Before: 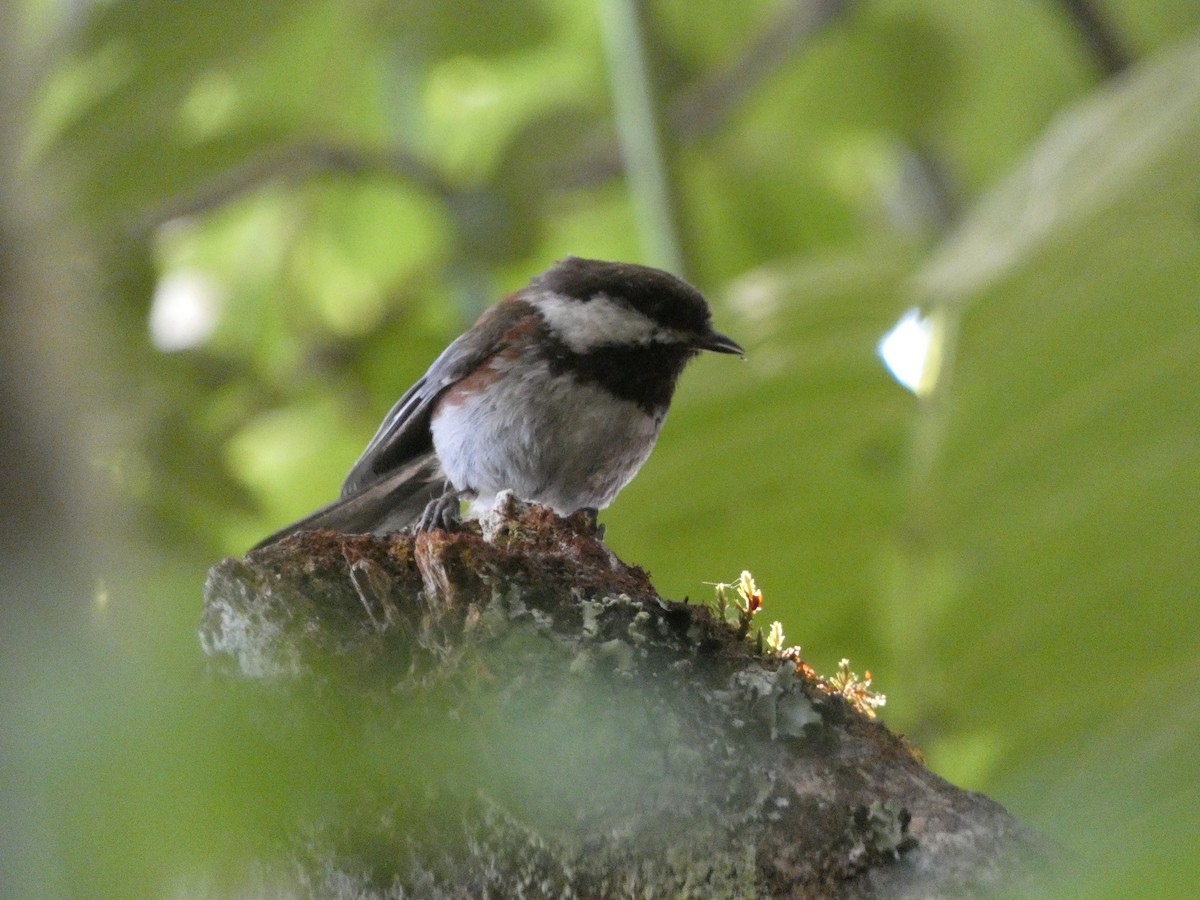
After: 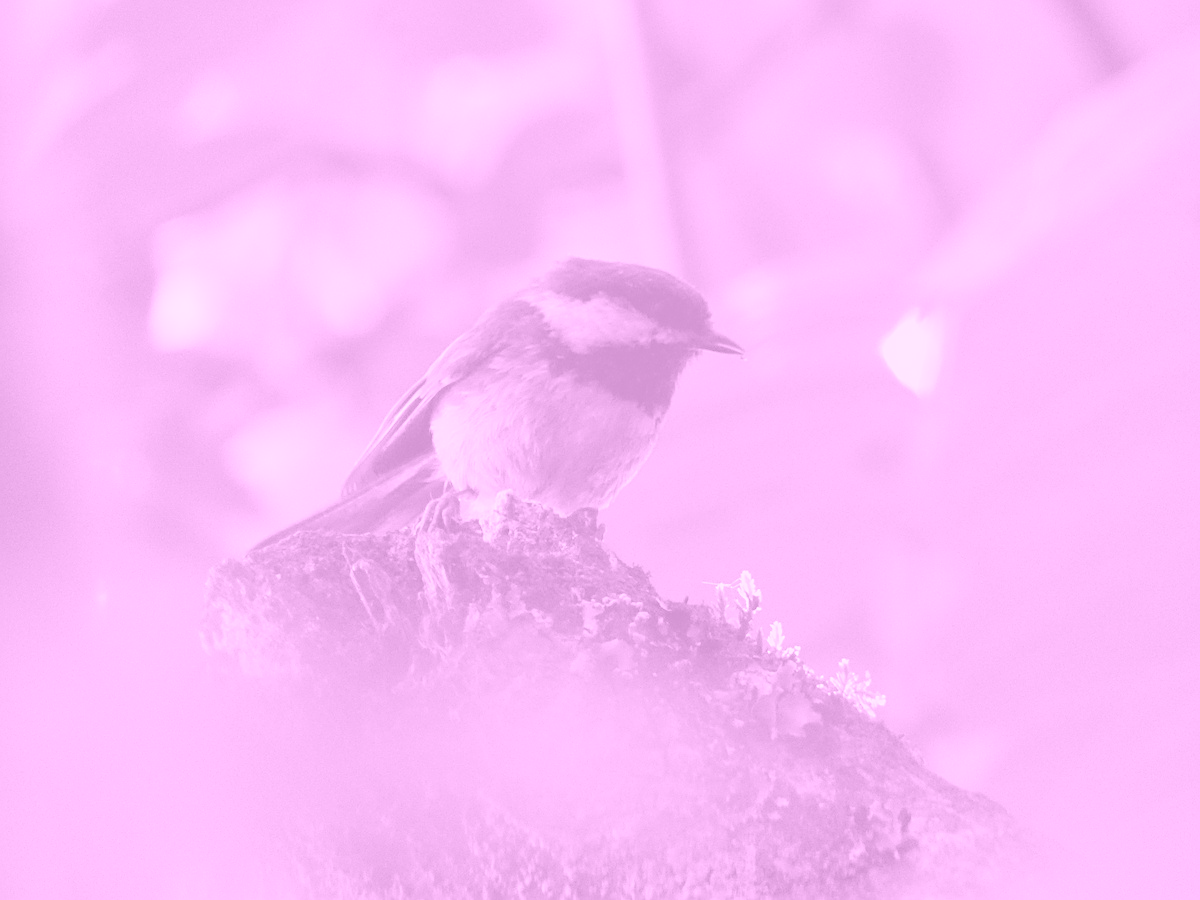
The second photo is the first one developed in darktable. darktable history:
sharpen: on, module defaults
shadows and highlights: soften with gaussian
colorize: hue 331.2°, saturation 75%, source mix 30.28%, lightness 70.52%, version 1
